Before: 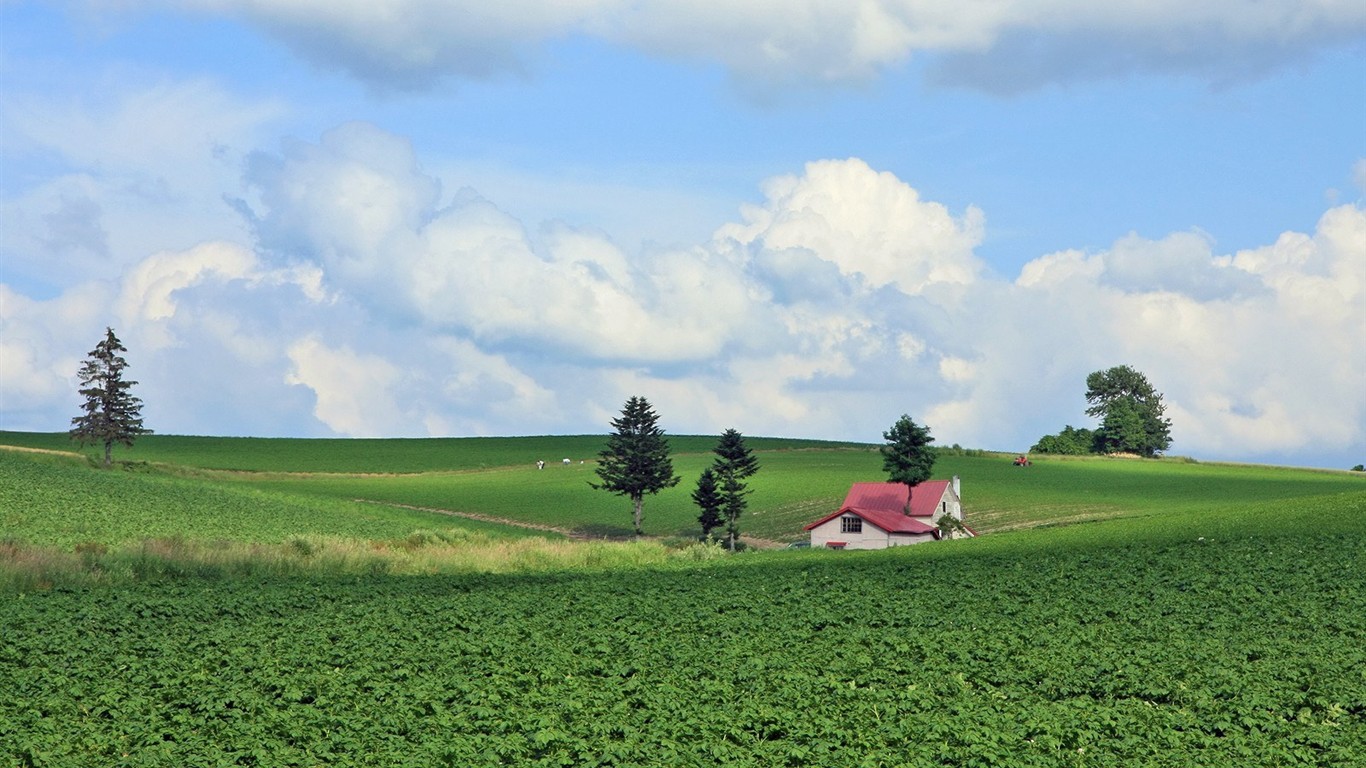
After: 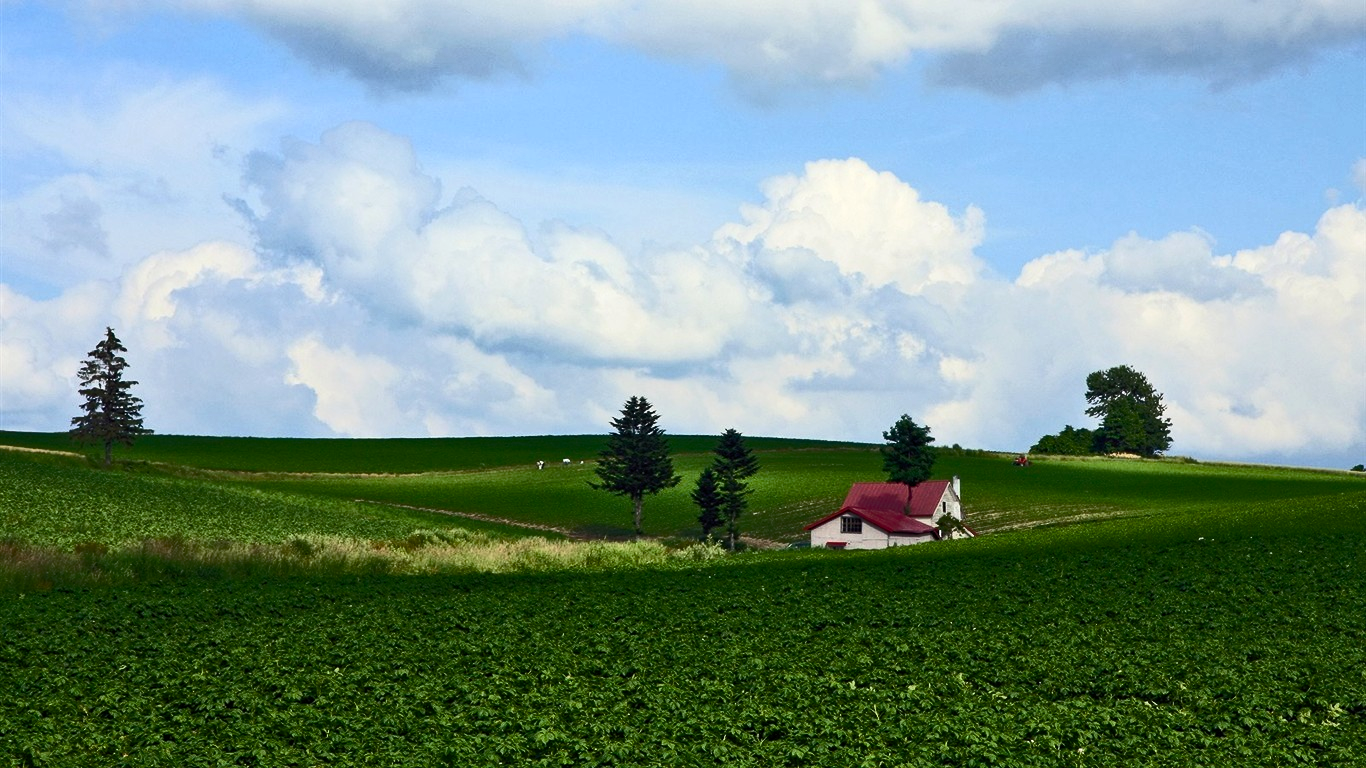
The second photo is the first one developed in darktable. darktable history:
contrast brightness saturation: contrast 0.148, brightness 0.054
color balance rgb: shadows lift › chroma 0.968%, shadows lift › hue 114.64°, linear chroma grading › global chroma 19.56%, perceptual saturation grading › global saturation 0.071%, perceptual saturation grading › highlights -16.67%, perceptual saturation grading › mid-tones 33.087%, perceptual saturation grading › shadows 50.534%, perceptual brilliance grading › highlights 2.228%, perceptual brilliance grading › mid-tones -50.326%, perceptual brilliance grading › shadows -49.715%
